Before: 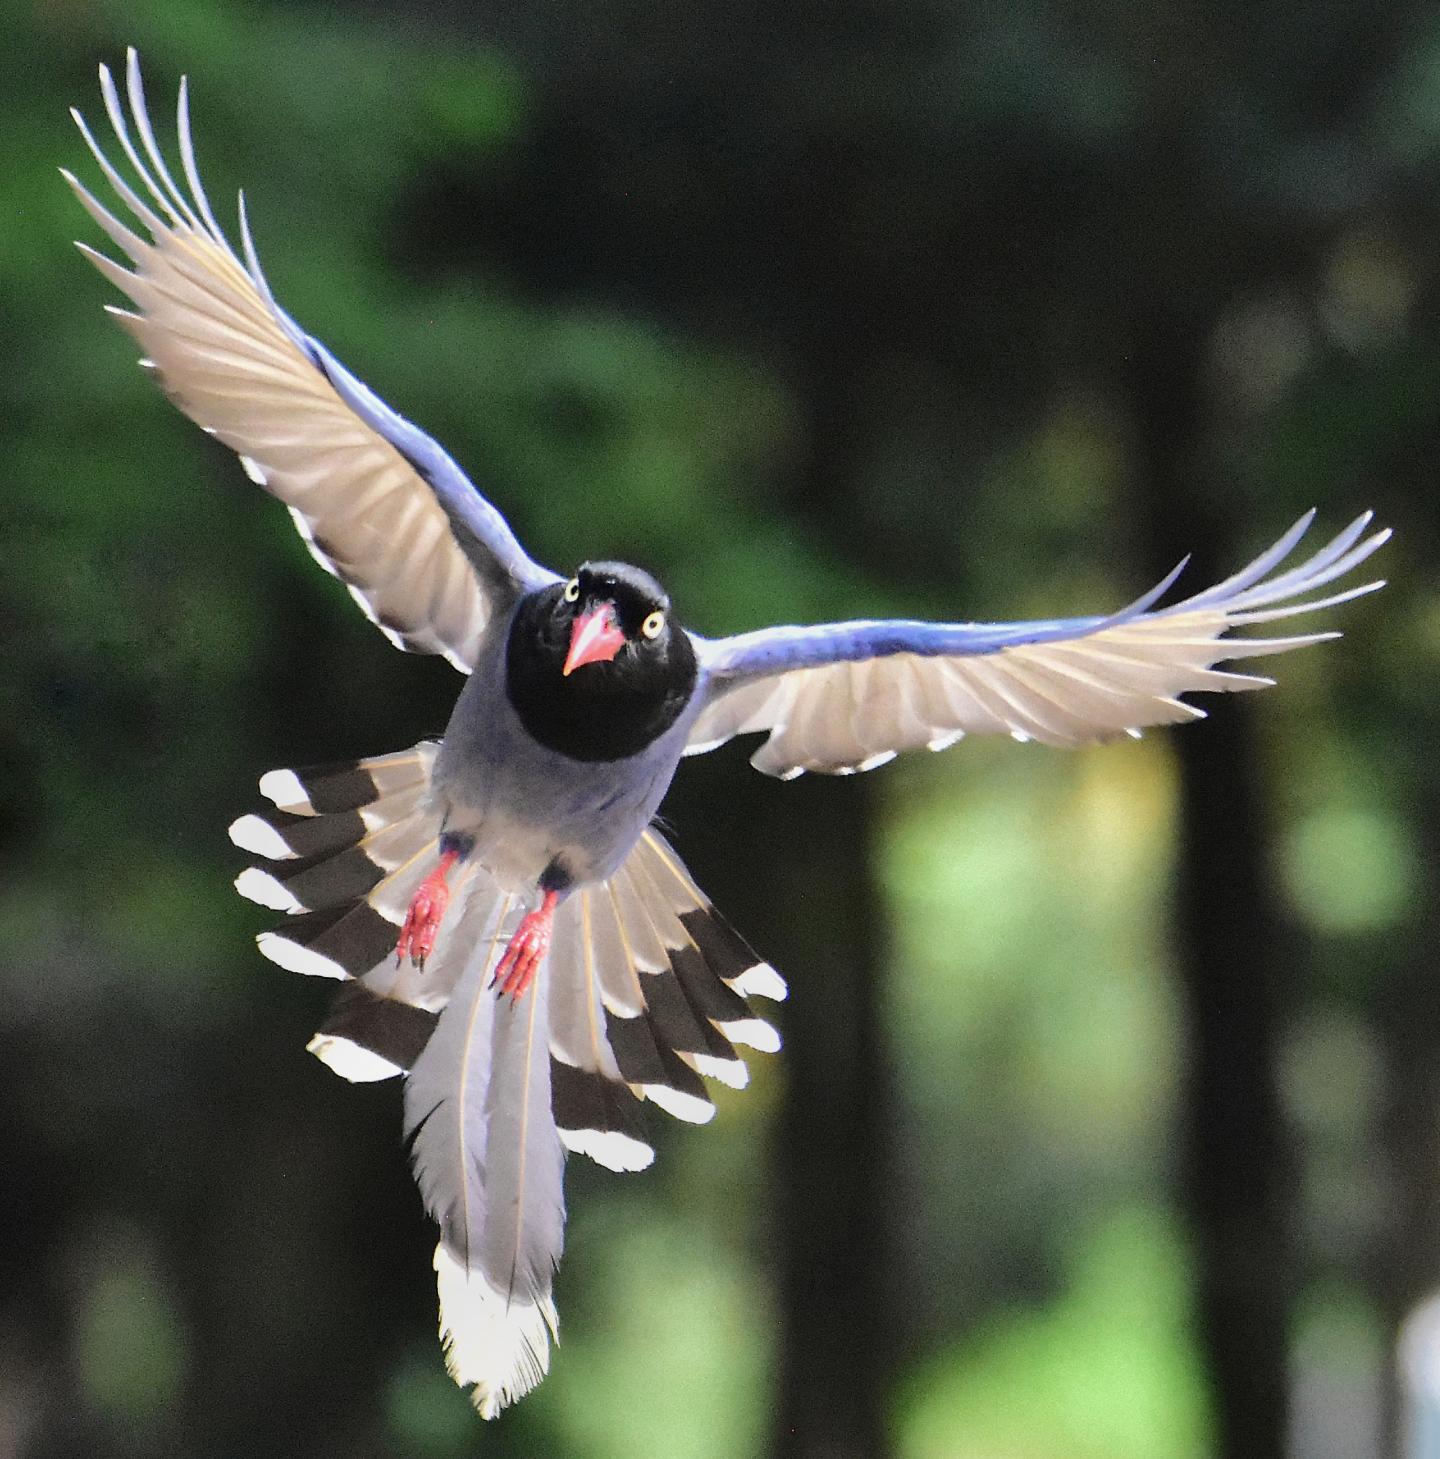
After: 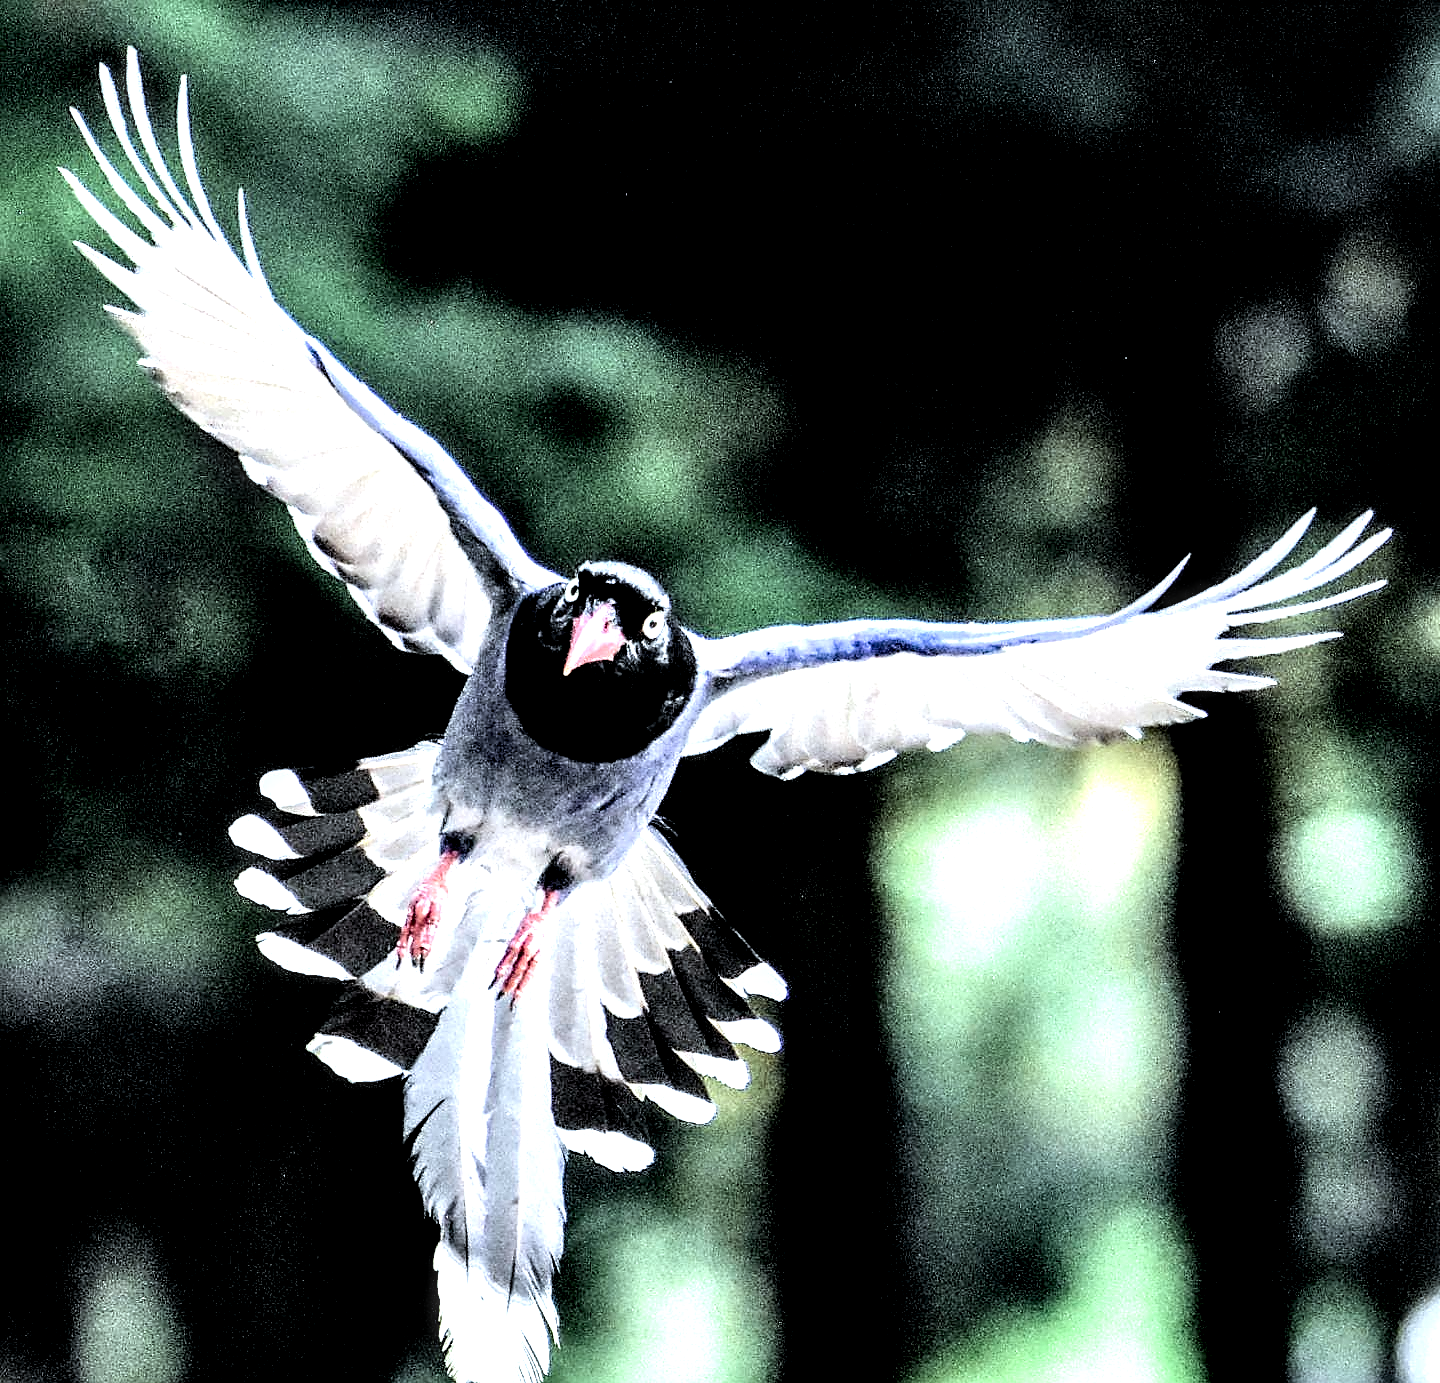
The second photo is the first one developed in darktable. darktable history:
color calibration: x 0.383, y 0.372, temperature 3885.22 K, gamut compression 1.69
local contrast: highlights 113%, shadows 43%, detail 293%
sharpen: on, module defaults
filmic rgb: black relative exposure -5 EV, white relative exposure 3.96 EV, hardness 2.9, contrast 1.301, highlights saturation mix -28.6%
crop and rotate: top 0.004%, bottom 5.171%
